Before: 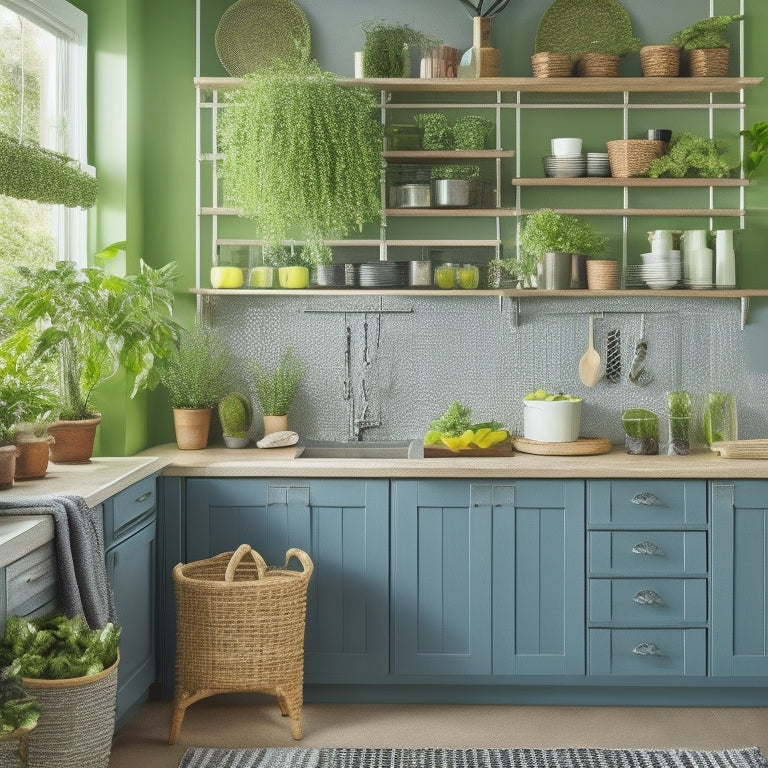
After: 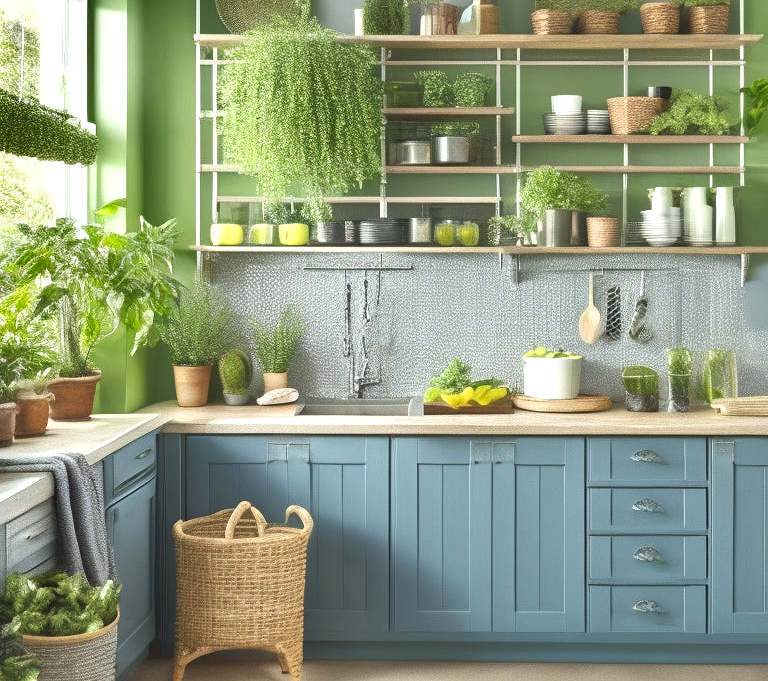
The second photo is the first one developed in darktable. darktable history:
crop and rotate: top 5.609%, bottom 5.609%
shadows and highlights: radius 171.16, shadows 27, white point adjustment 3.13, highlights -67.95, soften with gaussian
exposure: exposure 0.496 EV, compensate highlight preservation false
